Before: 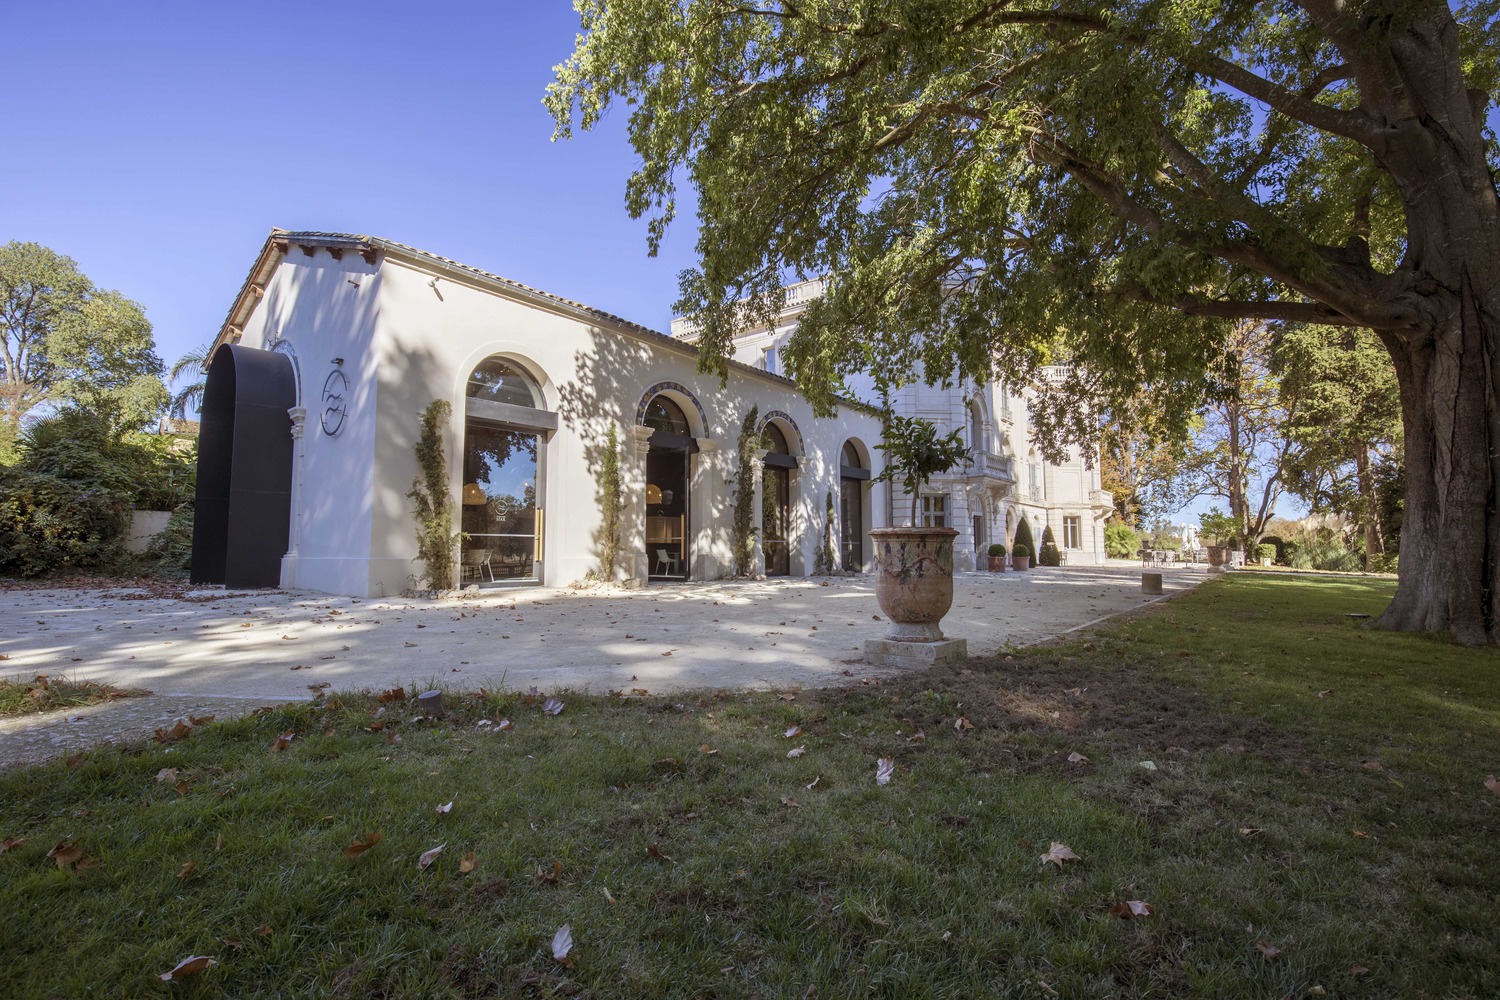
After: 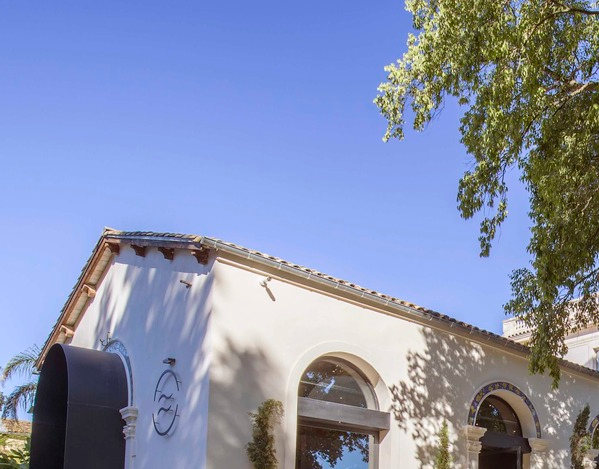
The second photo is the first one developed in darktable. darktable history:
crop and rotate: left 11.262%, top 0.056%, right 48.752%, bottom 53.012%
